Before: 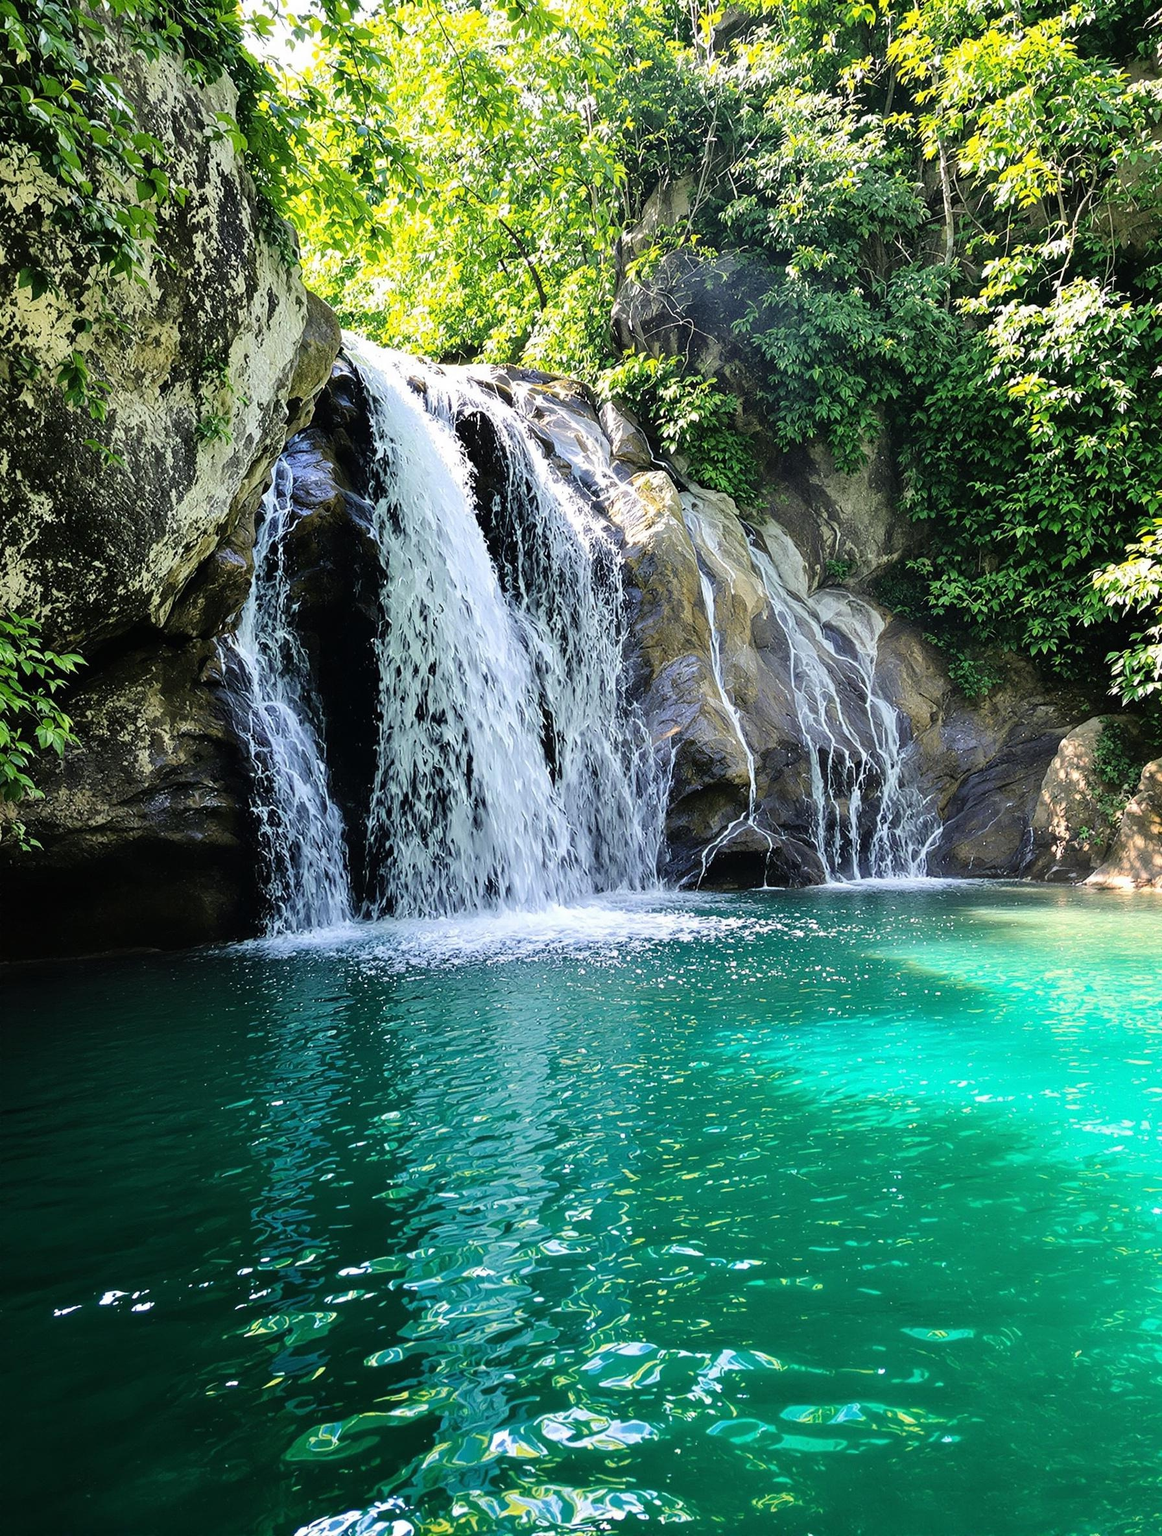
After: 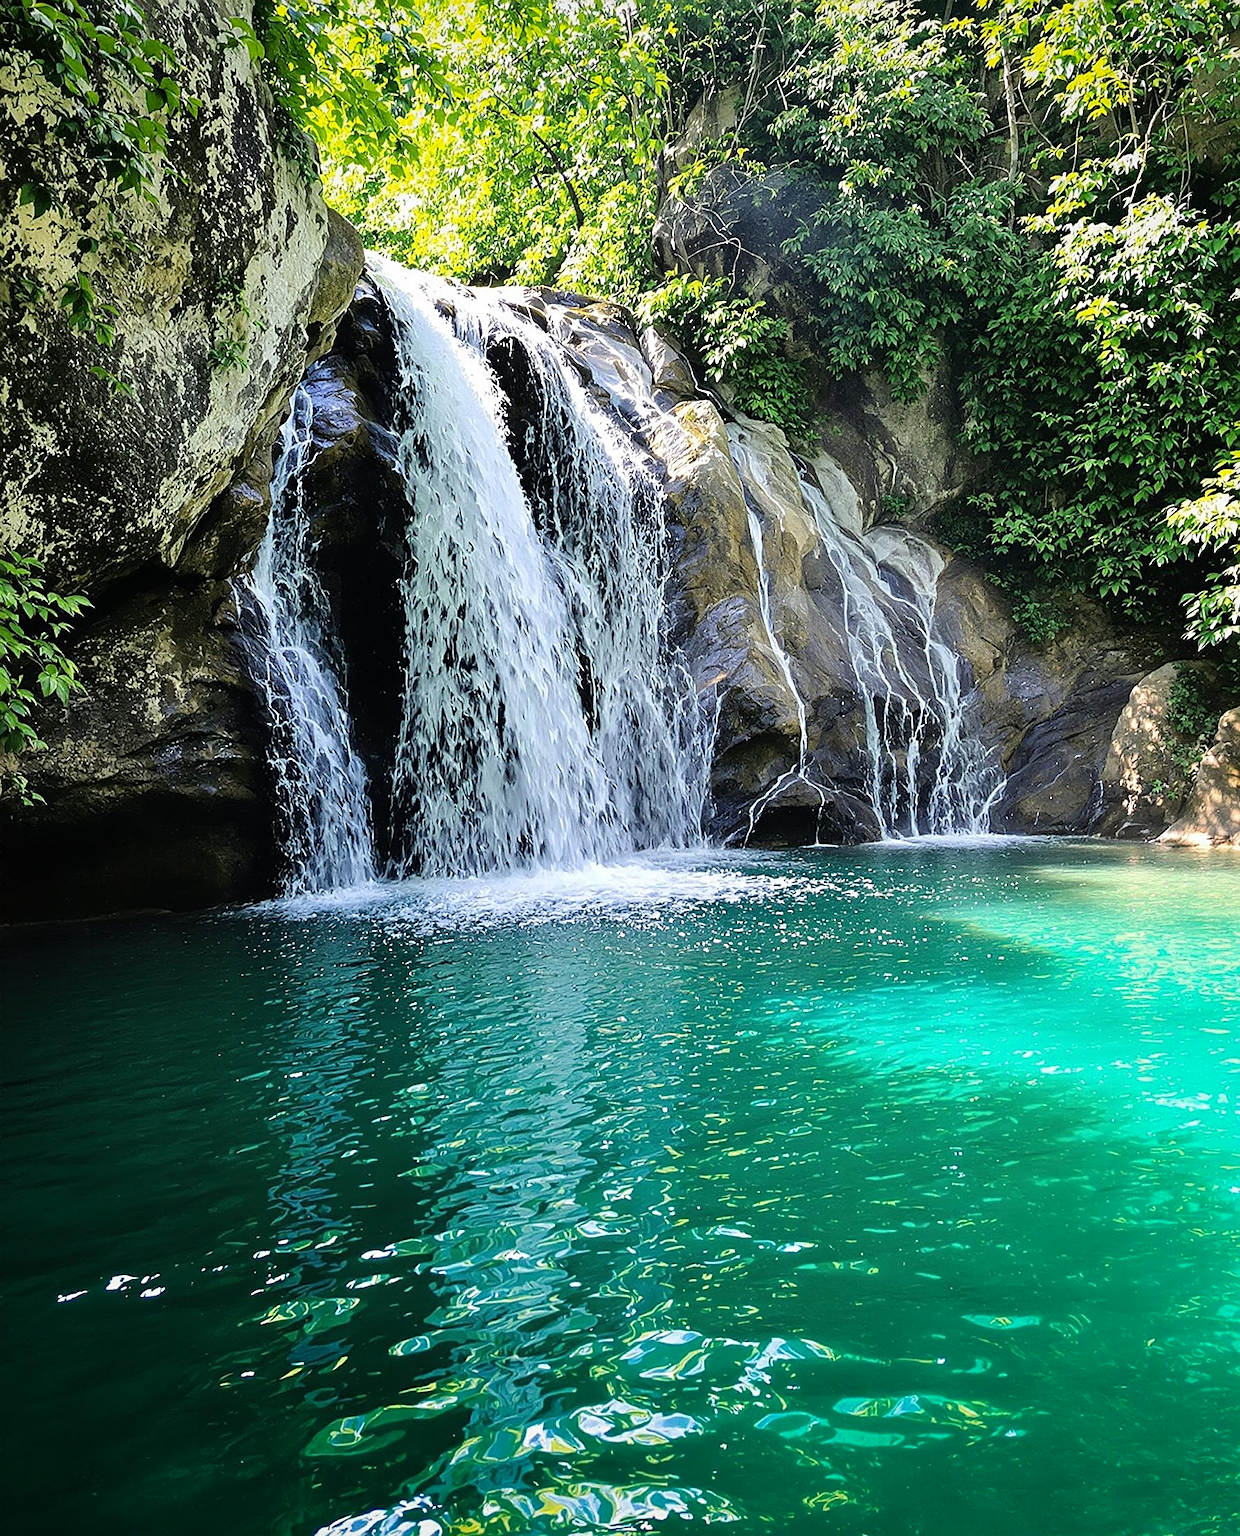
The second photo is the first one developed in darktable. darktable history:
vignetting: brightness -0.224, saturation 0.141, width/height ratio 1.097
sharpen: on, module defaults
crop and rotate: top 6.281%
